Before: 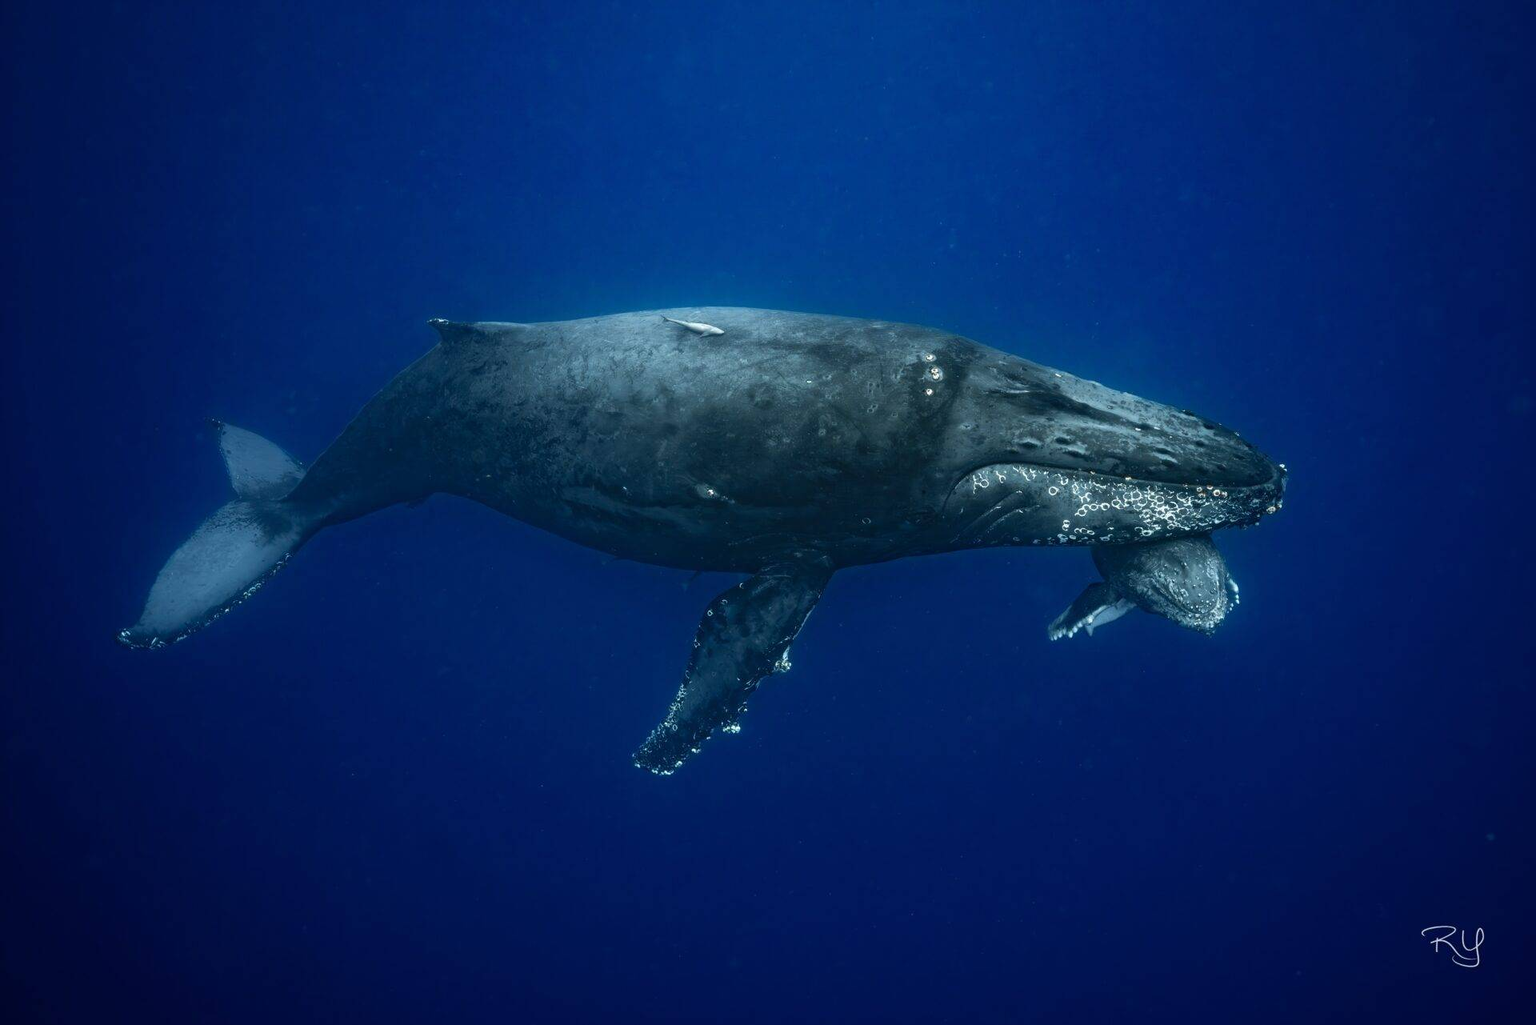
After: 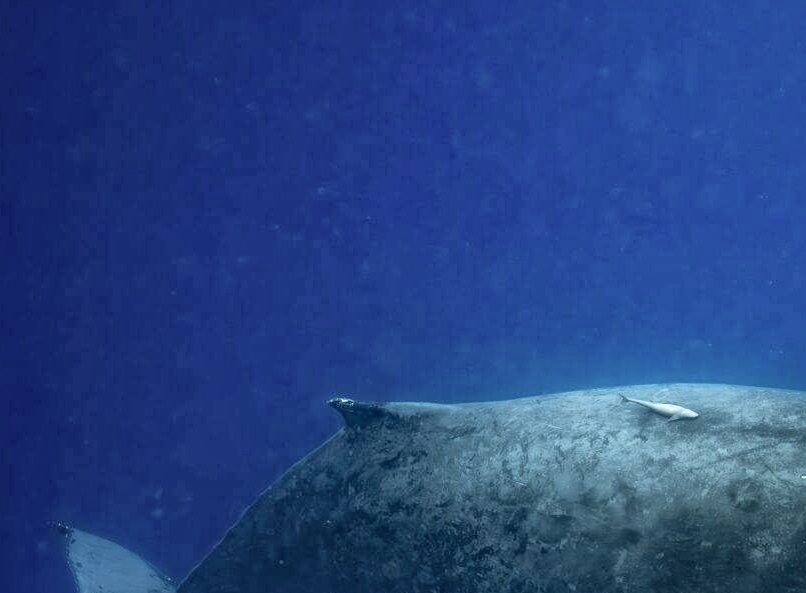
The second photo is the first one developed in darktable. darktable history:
global tonemap: drago (1, 100), detail 1
crop and rotate: left 10.817%, top 0.062%, right 47.194%, bottom 53.626%
